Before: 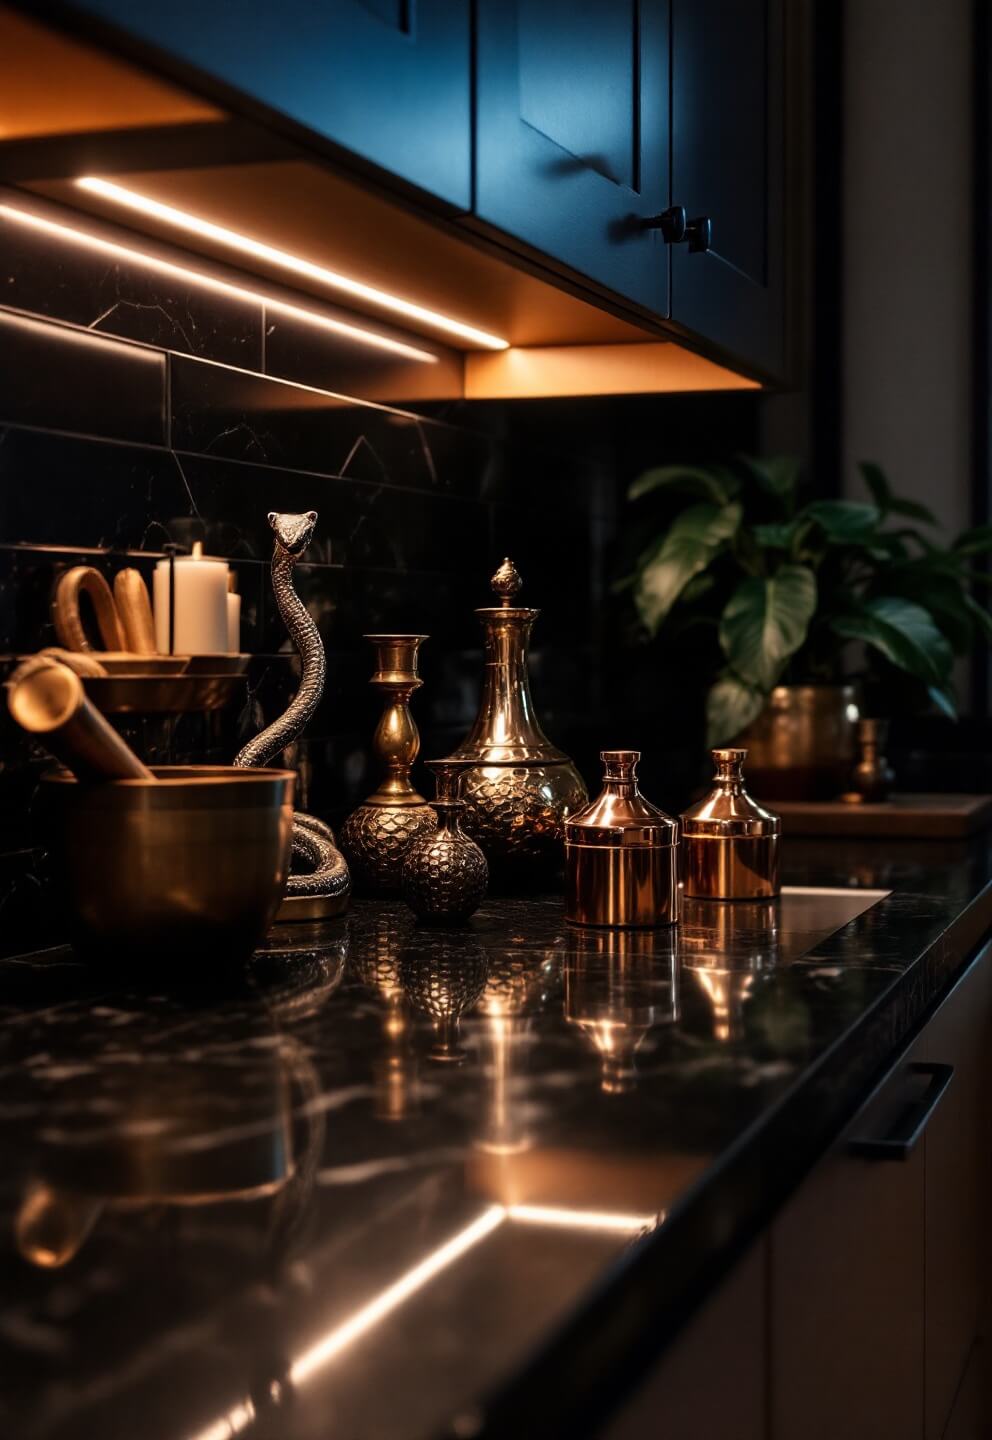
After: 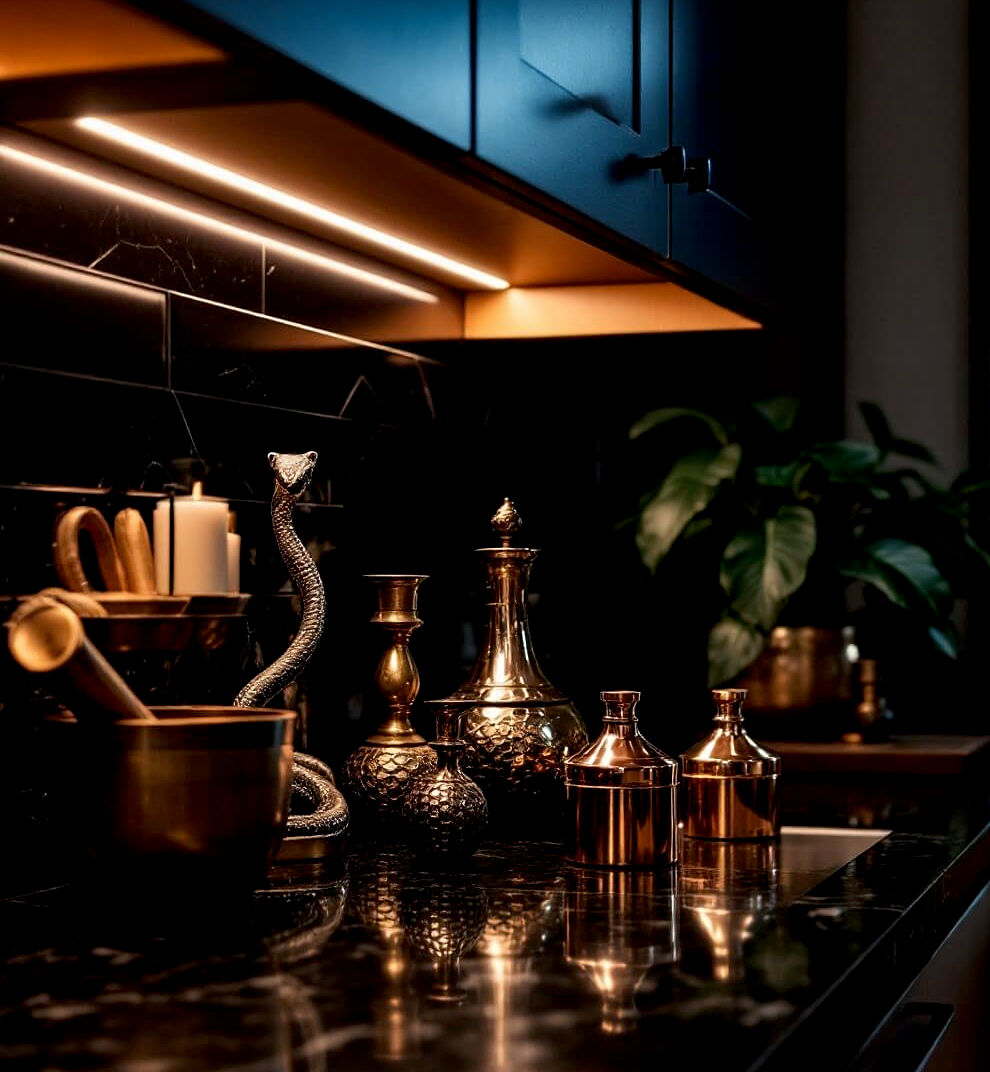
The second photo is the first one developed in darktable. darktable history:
exposure: black level correction 0.006, compensate exposure bias true, compensate highlight preservation false
crop: top 4.222%, bottom 21.115%
sharpen: amount 0.213
